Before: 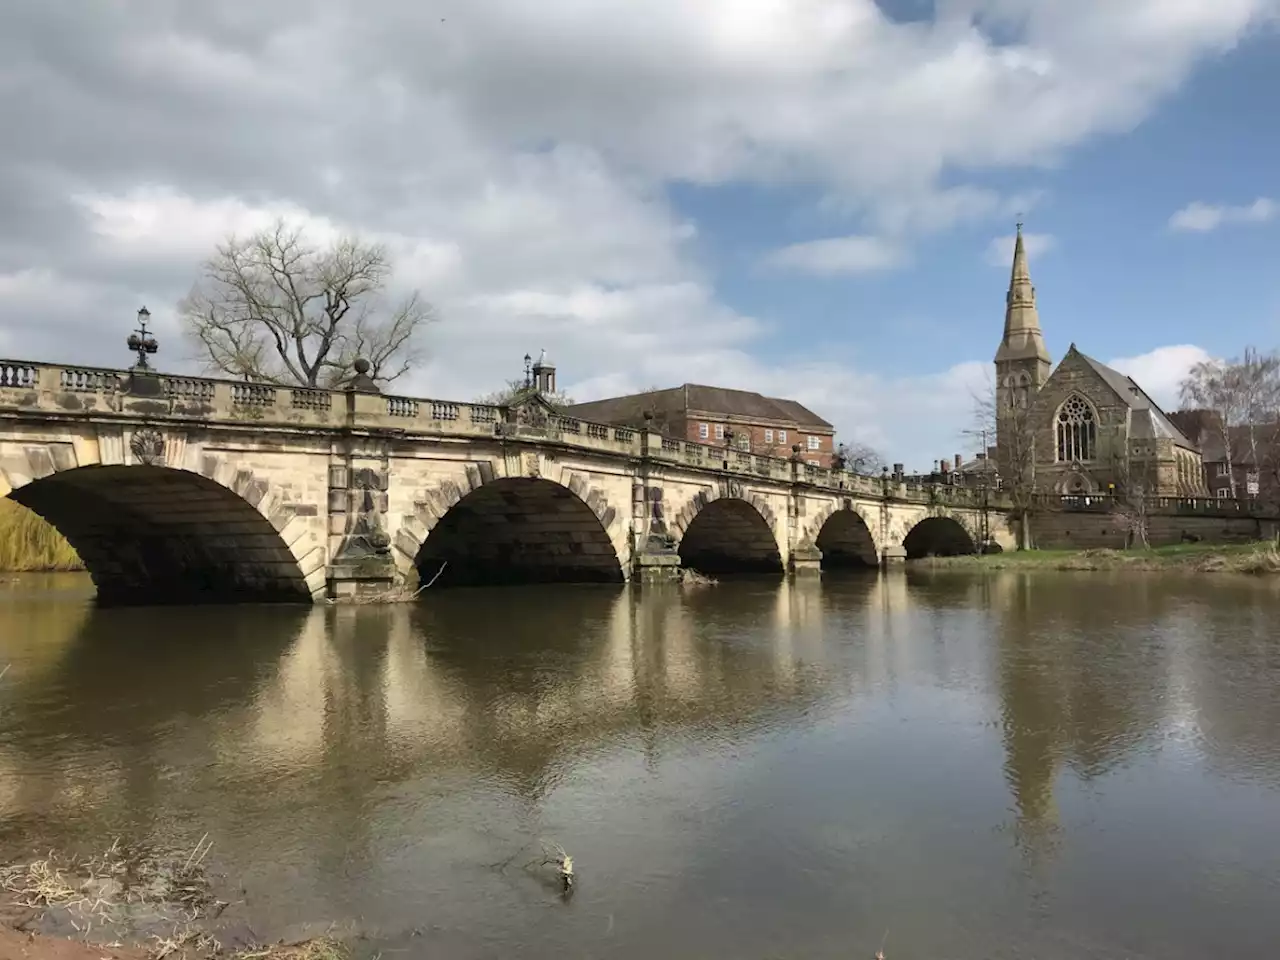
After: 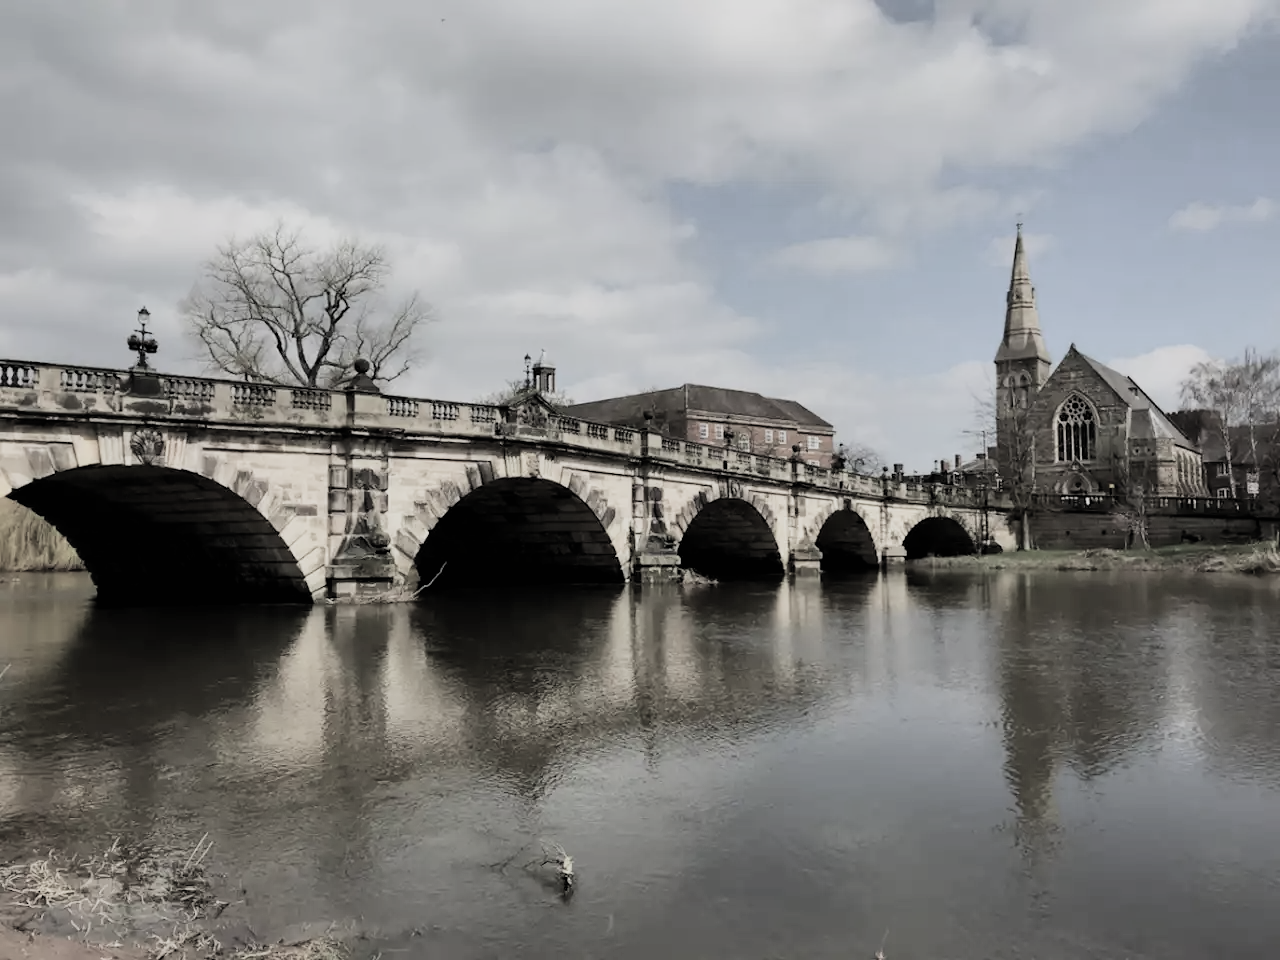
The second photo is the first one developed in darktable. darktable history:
filmic rgb: black relative exposure -5 EV, white relative exposure 3.95 EV, hardness 2.9, contrast 1.3, highlights saturation mix -29.65%, color science v5 (2021), contrast in shadows safe, contrast in highlights safe
